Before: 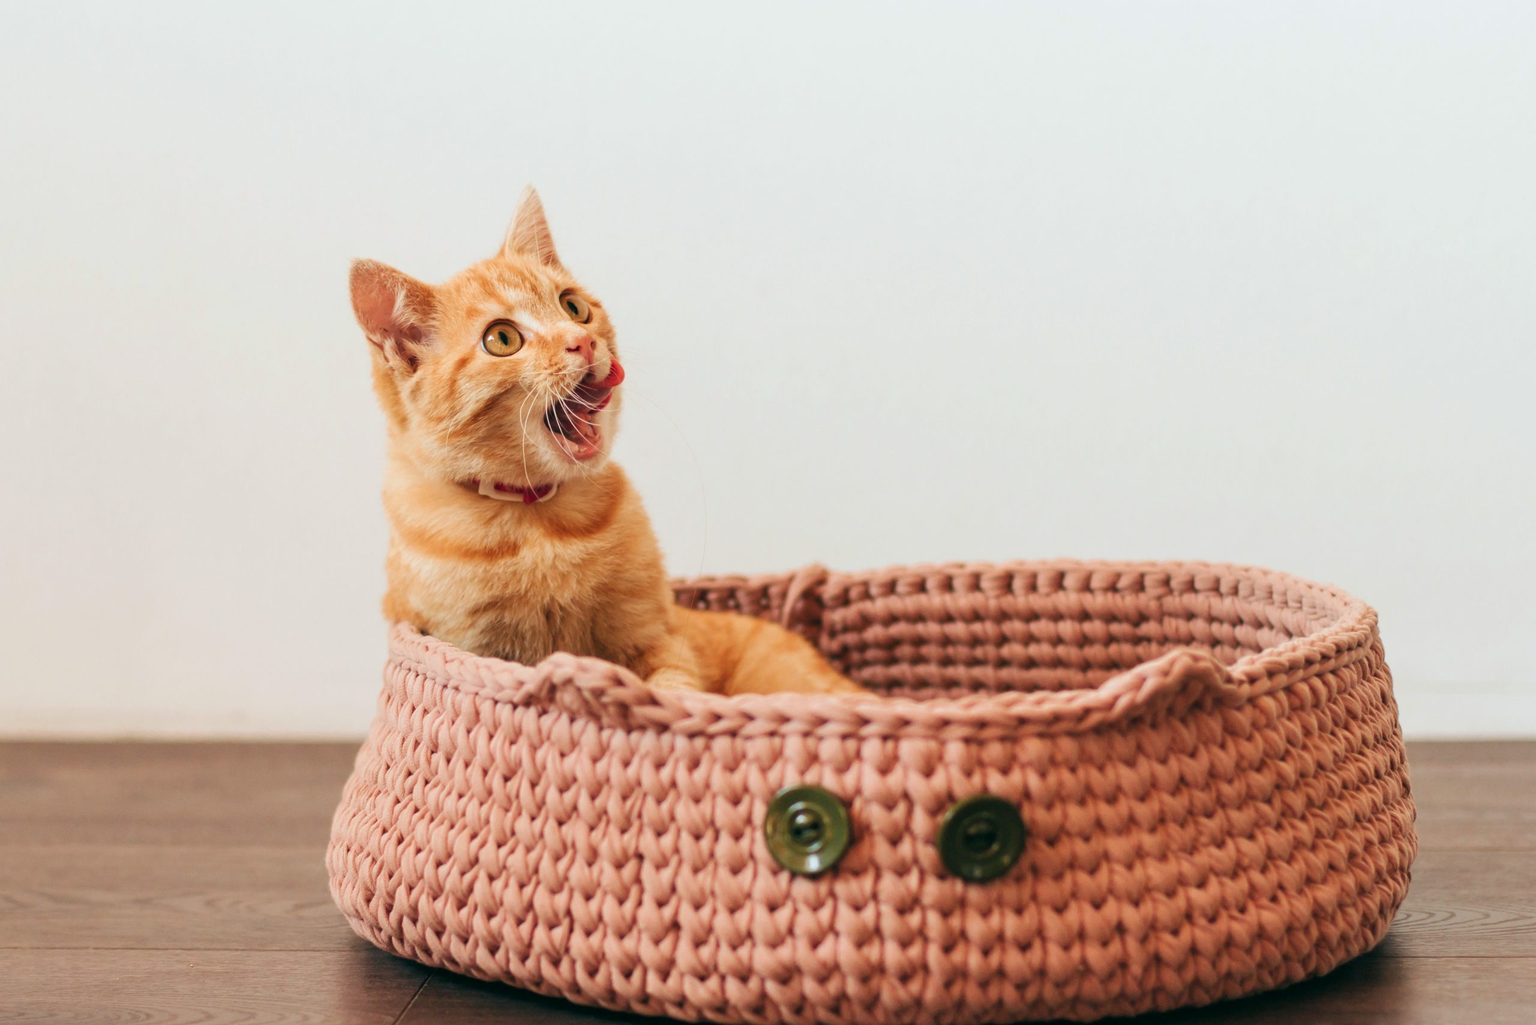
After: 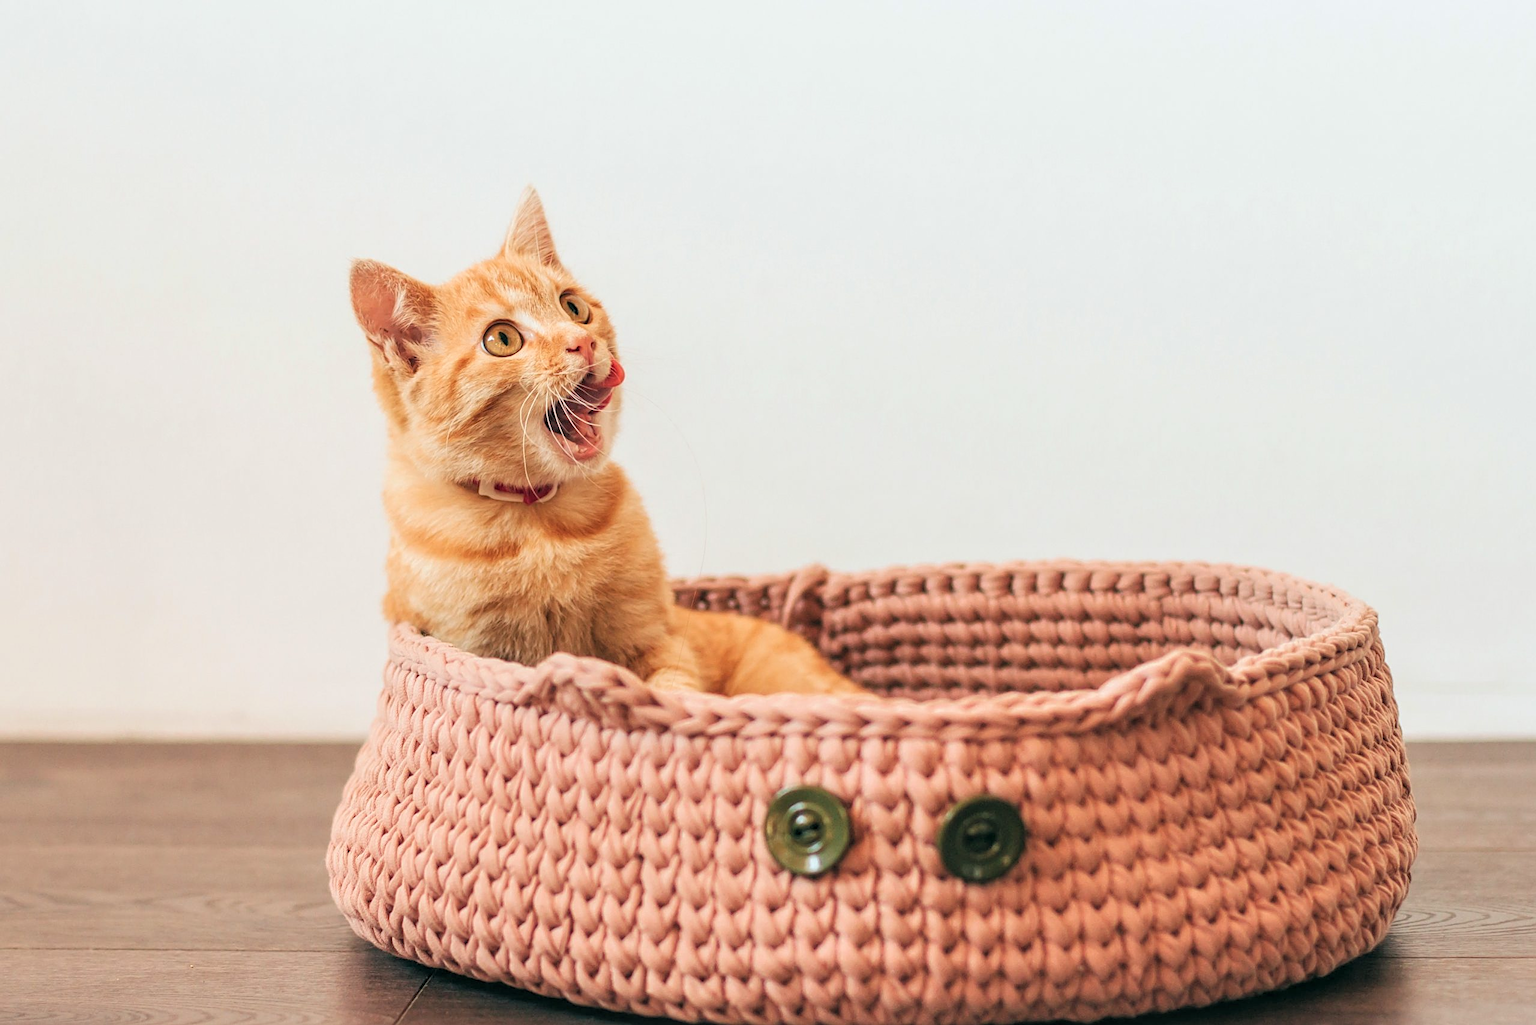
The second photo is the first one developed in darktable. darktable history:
contrast brightness saturation: brightness 0.15
sharpen: on, module defaults
local contrast: on, module defaults
